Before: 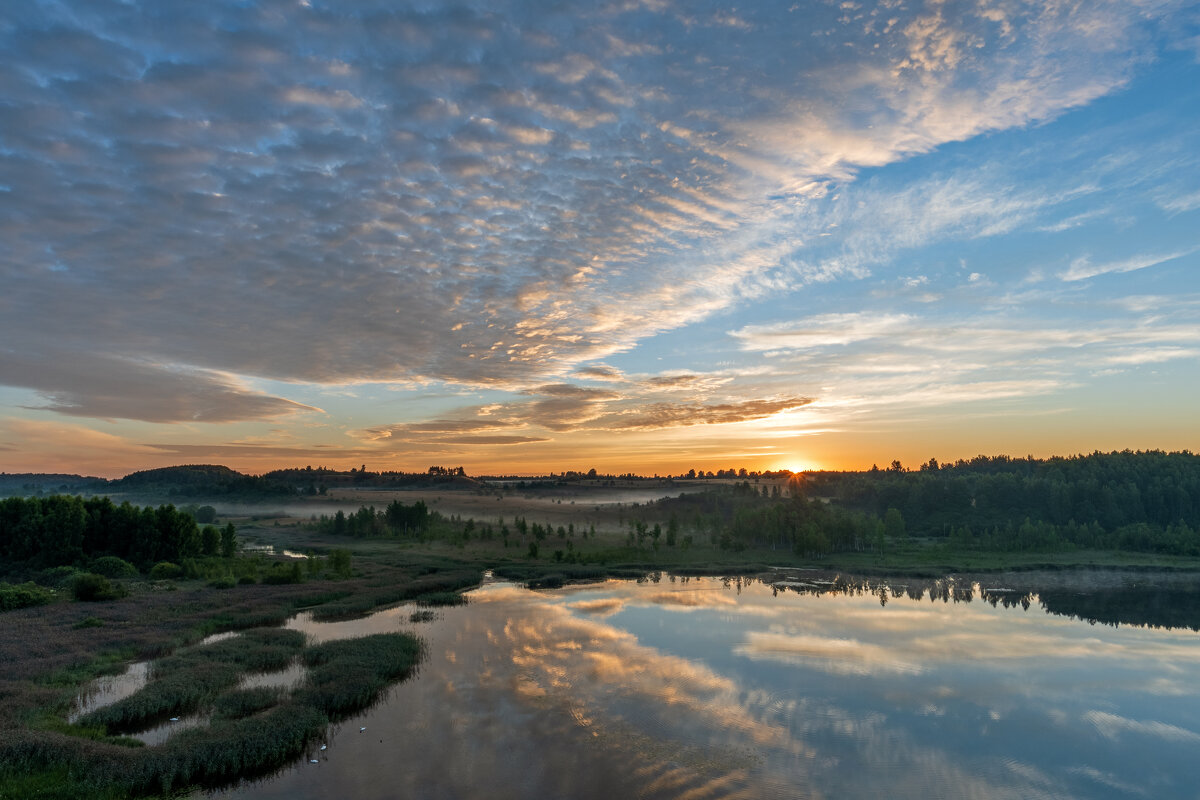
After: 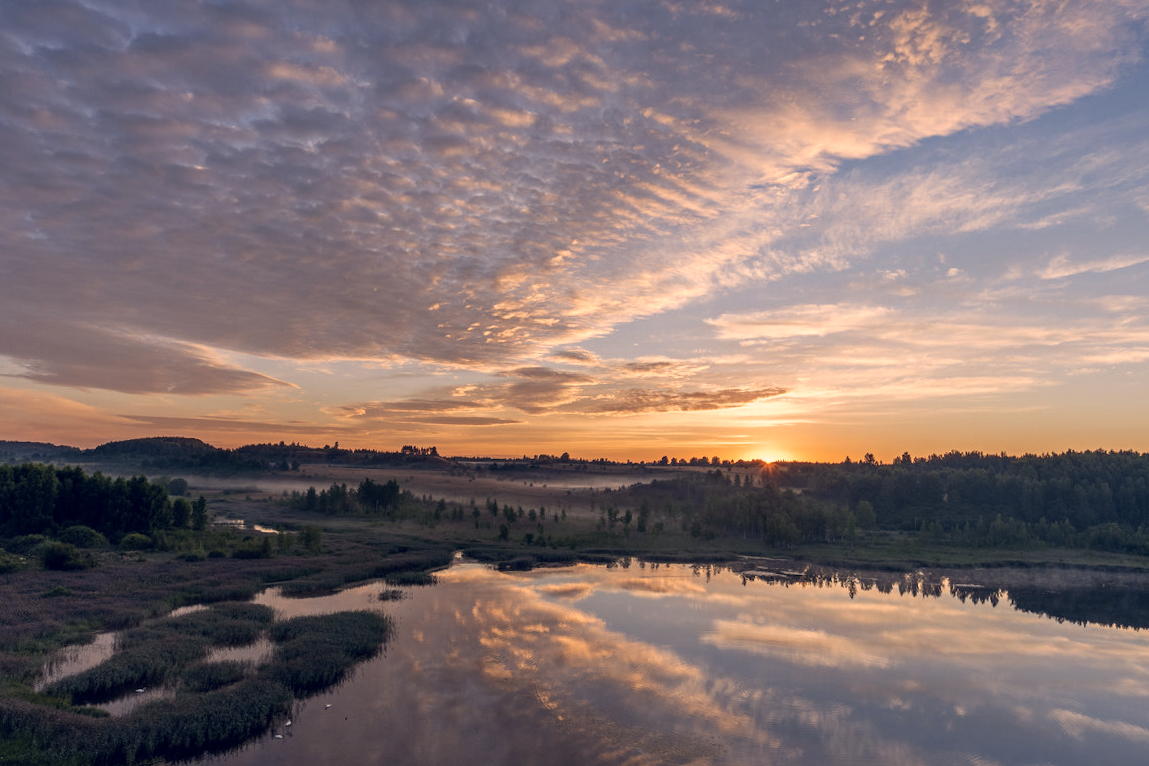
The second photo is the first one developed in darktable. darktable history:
crop and rotate: angle -1.69°
color correction: highlights a* 19.59, highlights b* 27.49, shadows a* 3.46, shadows b* -17.28, saturation 0.73
bloom: size 3%, threshold 100%, strength 0%
color zones: curves: ch0 [(0, 0.5) (0.143, 0.5) (0.286, 0.5) (0.429, 0.5) (0.571, 0.5) (0.714, 0.476) (0.857, 0.5) (1, 0.5)]; ch2 [(0, 0.5) (0.143, 0.5) (0.286, 0.5) (0.429, 0.5) (0.571, 0.5) (0.714, 0.487) (0.857, 0.5) (1, 0.5)]
